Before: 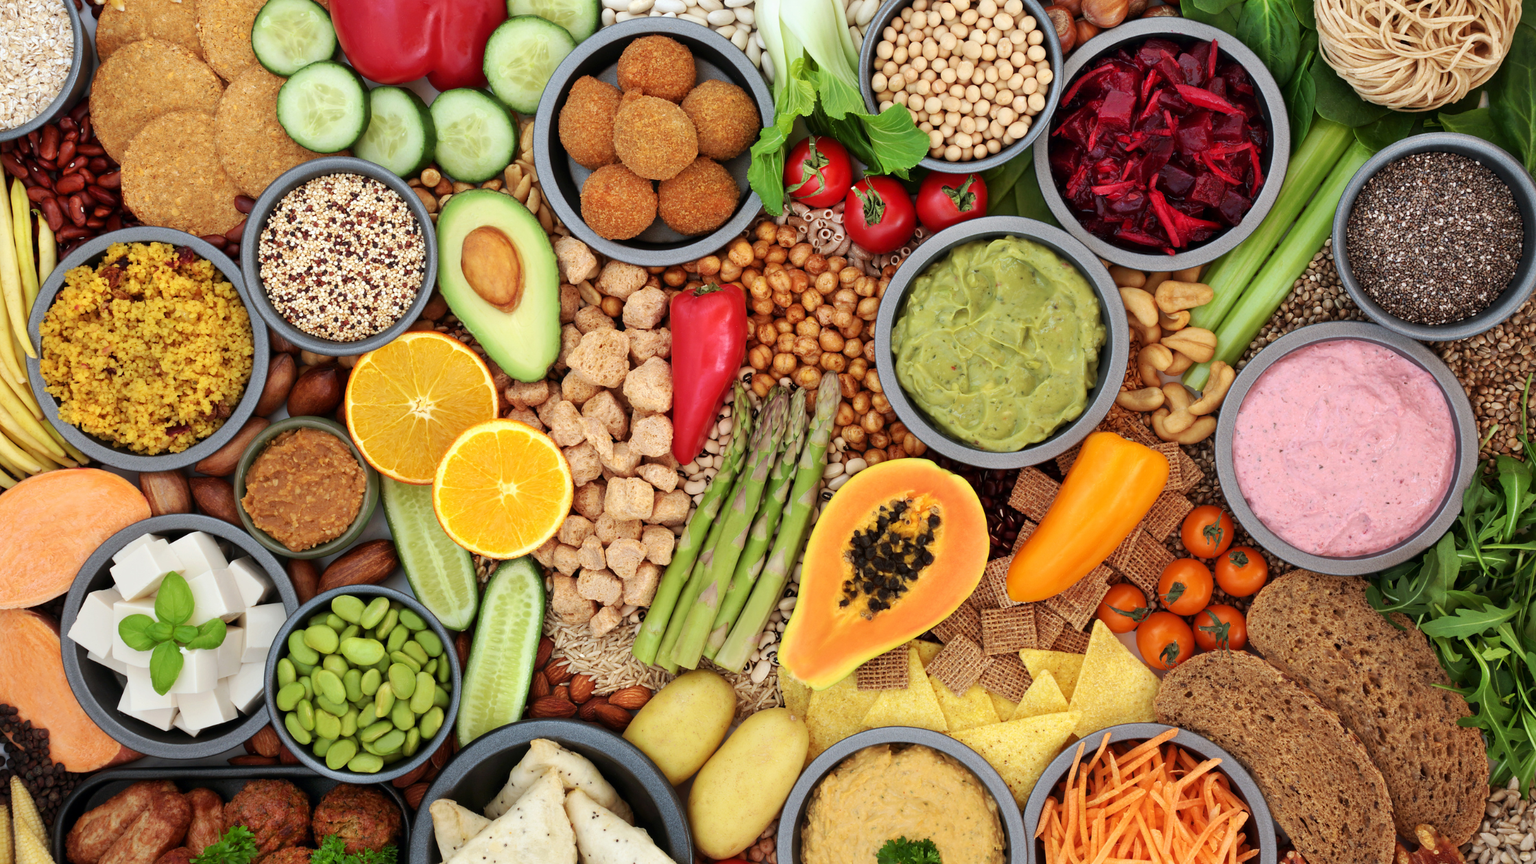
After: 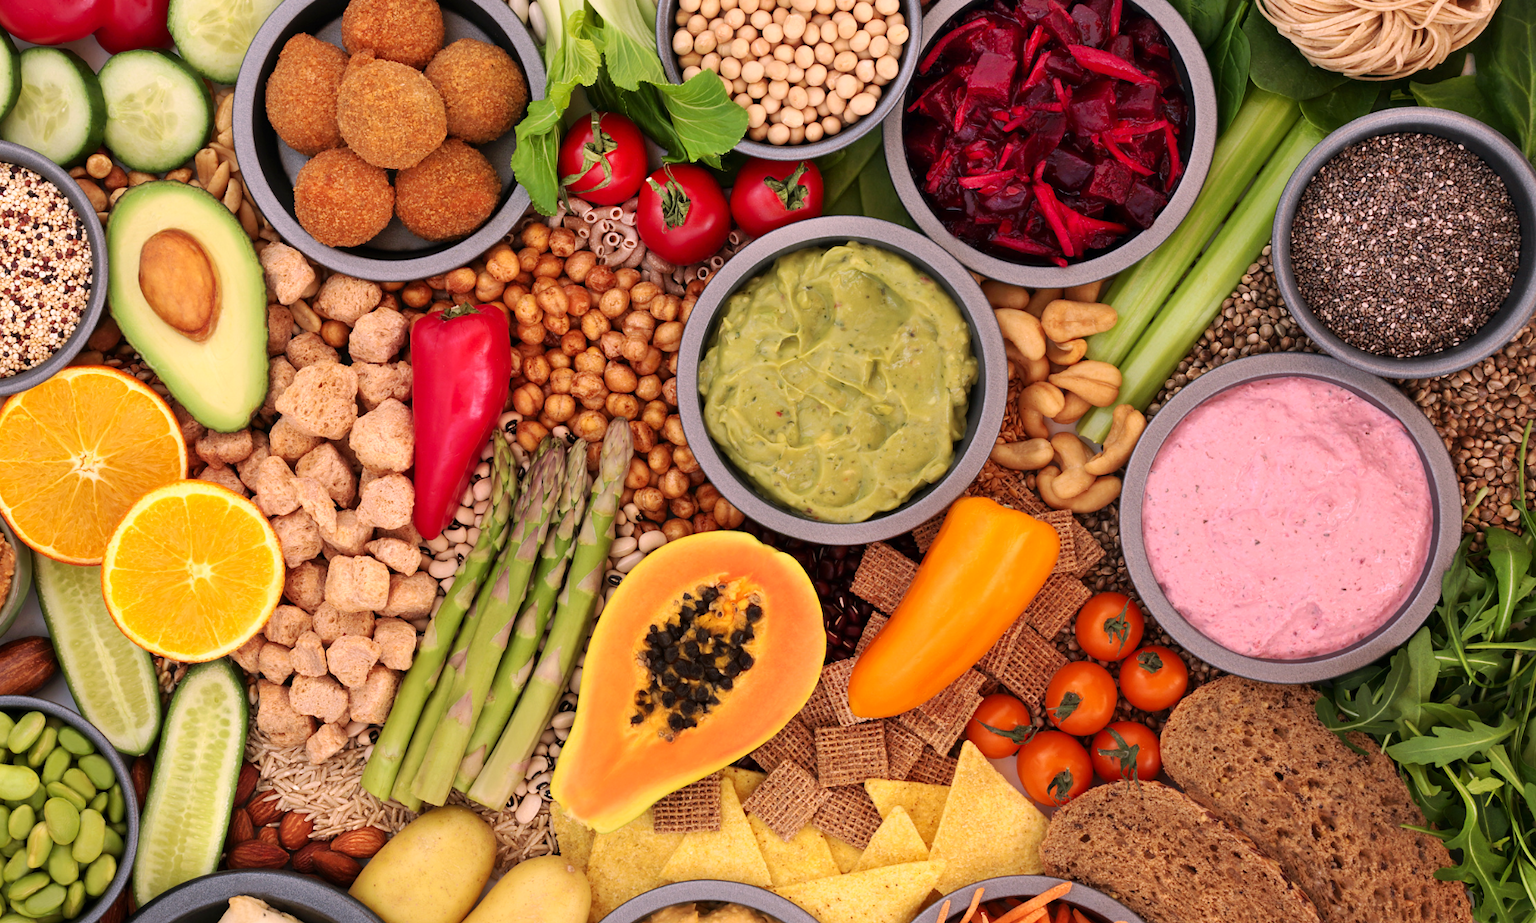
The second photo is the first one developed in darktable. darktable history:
crop: left 23.095%, top 5.827%, bottom 11.854%
color correction: highlights a* 14.52, highlights b* 4.84
tone equalizer: on, module defaults
